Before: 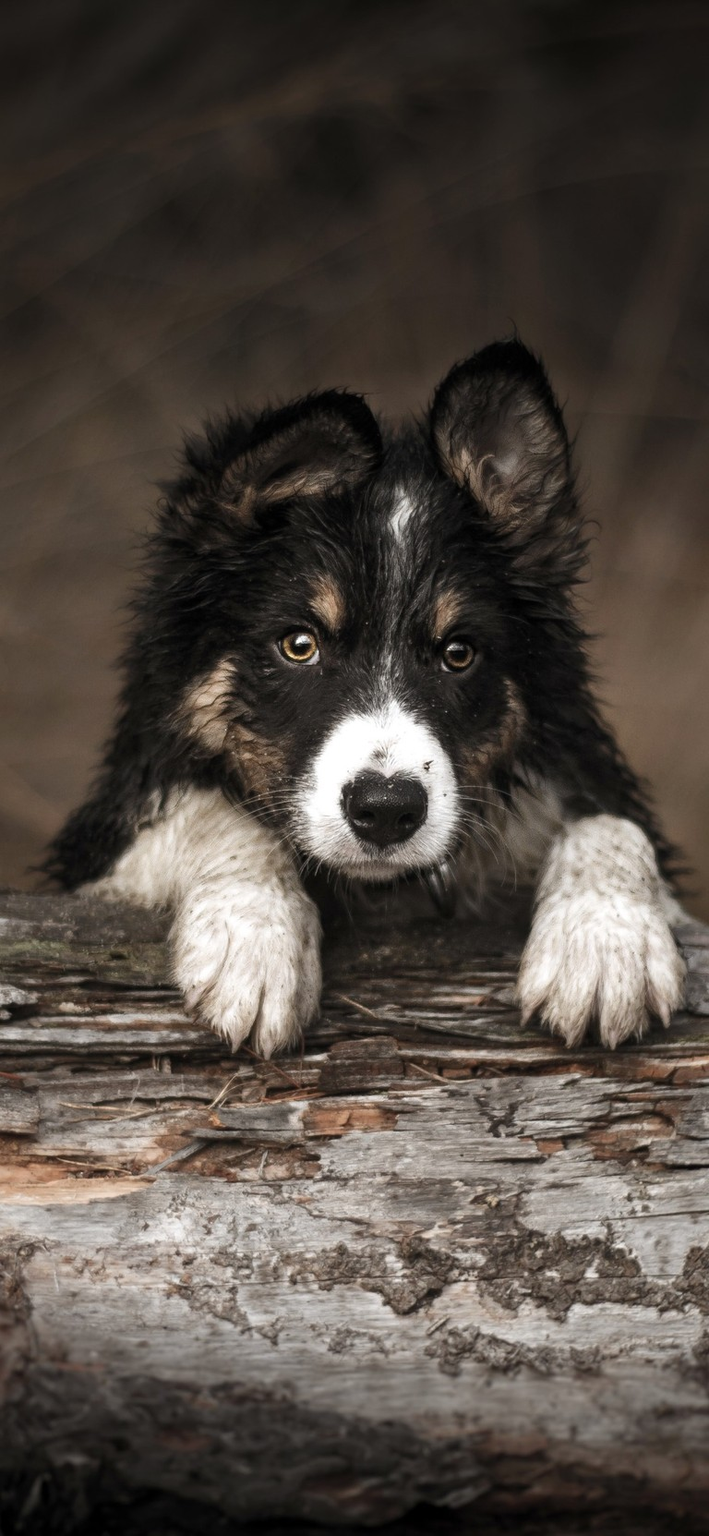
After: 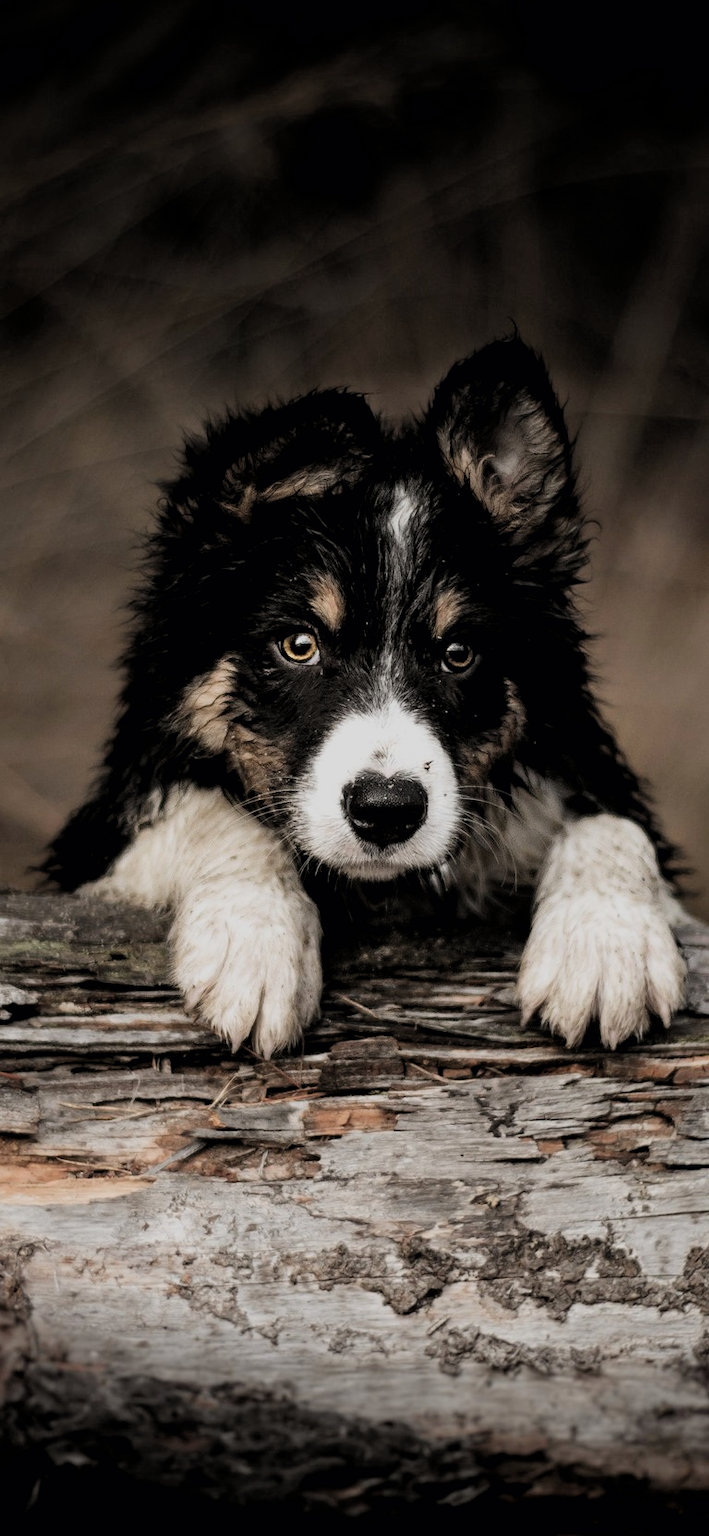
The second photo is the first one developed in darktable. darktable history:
rgb levels: levels [[0.01, 0.419, 0.839], [0, 0.5, 1], [0, 0.5, 1]]
filmic rgb: black relative exposure -7.48 EV, white relative exposure 4.83 EV, hardness 3.4, color science v6 (2022)
